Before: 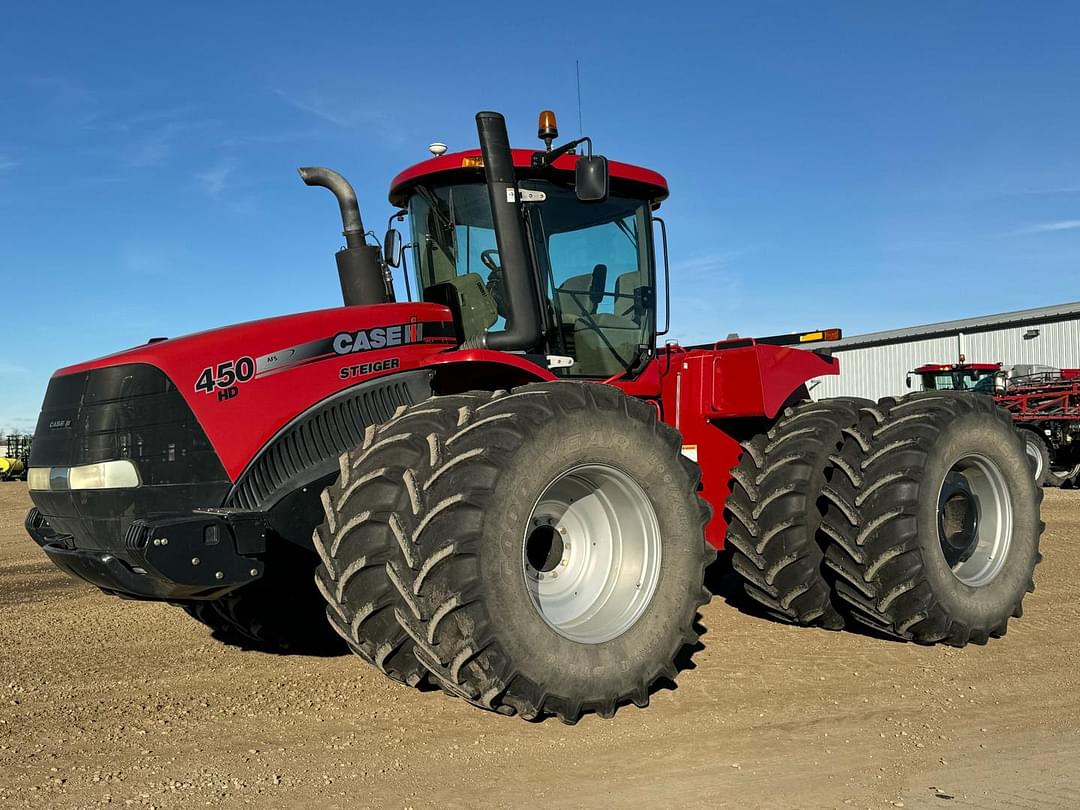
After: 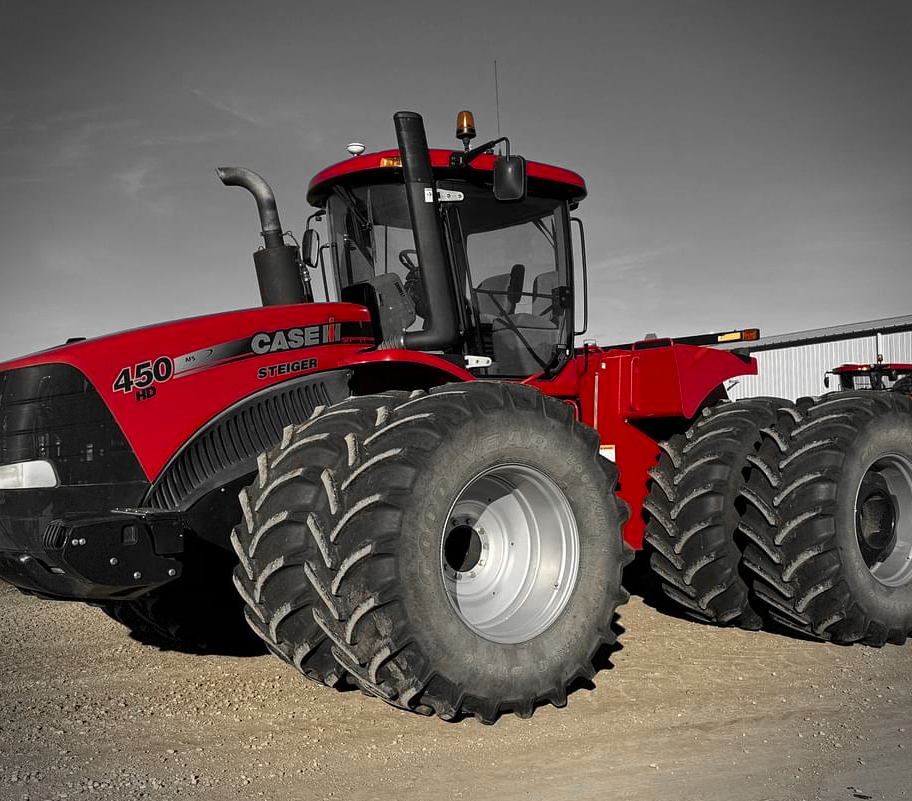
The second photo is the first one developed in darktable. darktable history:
vignetting: dithering 8-bit output, unbound false
color zones: curves: ch0 [(0, 0.447) (0.184, 0.543) (0.323, 0.476) (0.429, 0.445) (0.571, 0.443) (0.714, 0.451) (0.857, 0.452) (1, 0.447)]; ch1 [(0, 0.464) (0.176, 0.46) (0.287, 0.177) (0.429, 0.002) (0.571, 0) (0.714, 0) (0.857, 0) (1, 0.464)], mix 20%
contrast brightness saturation: contrast 0.03, brightness -0.04
crop: left 7.598%, right 7.873%
